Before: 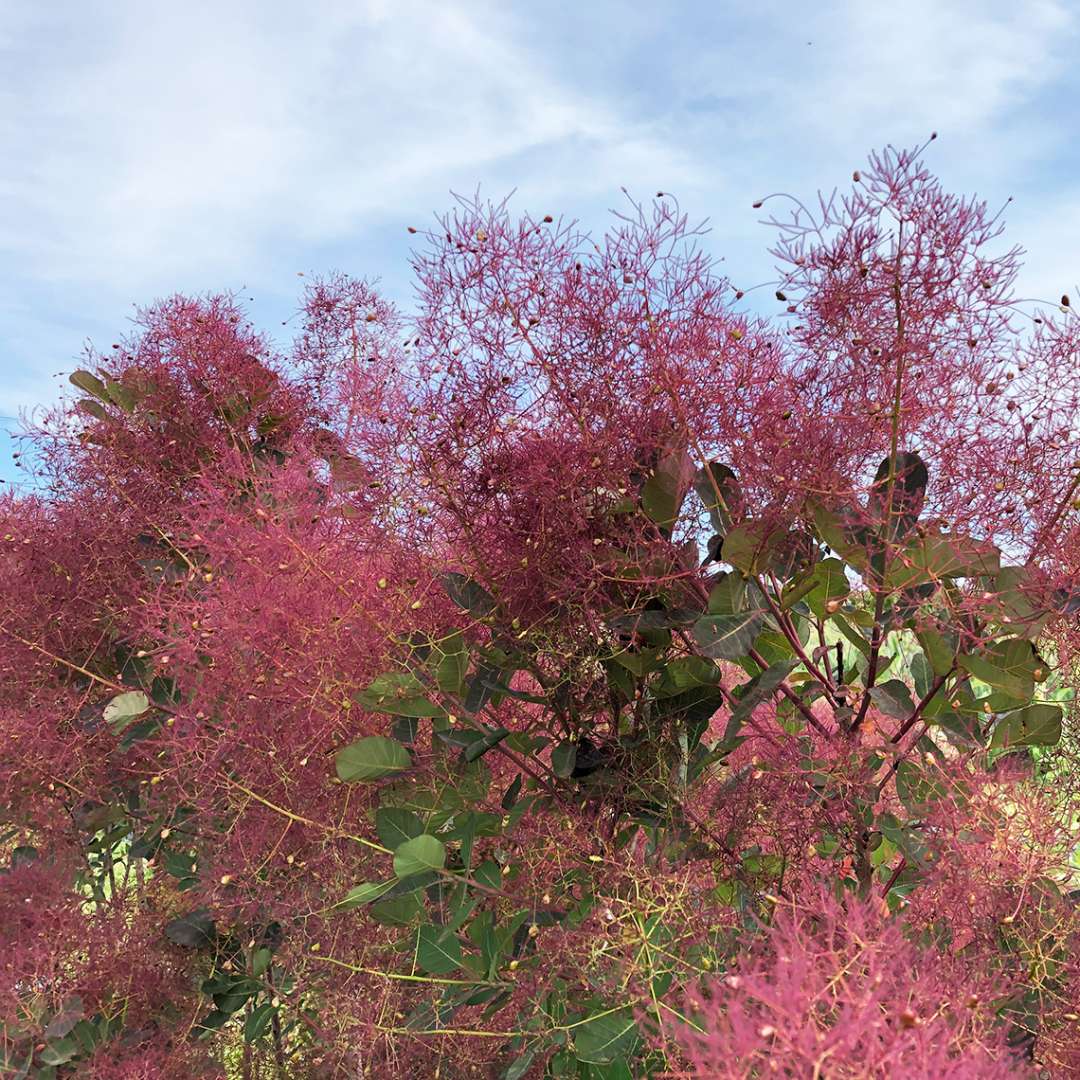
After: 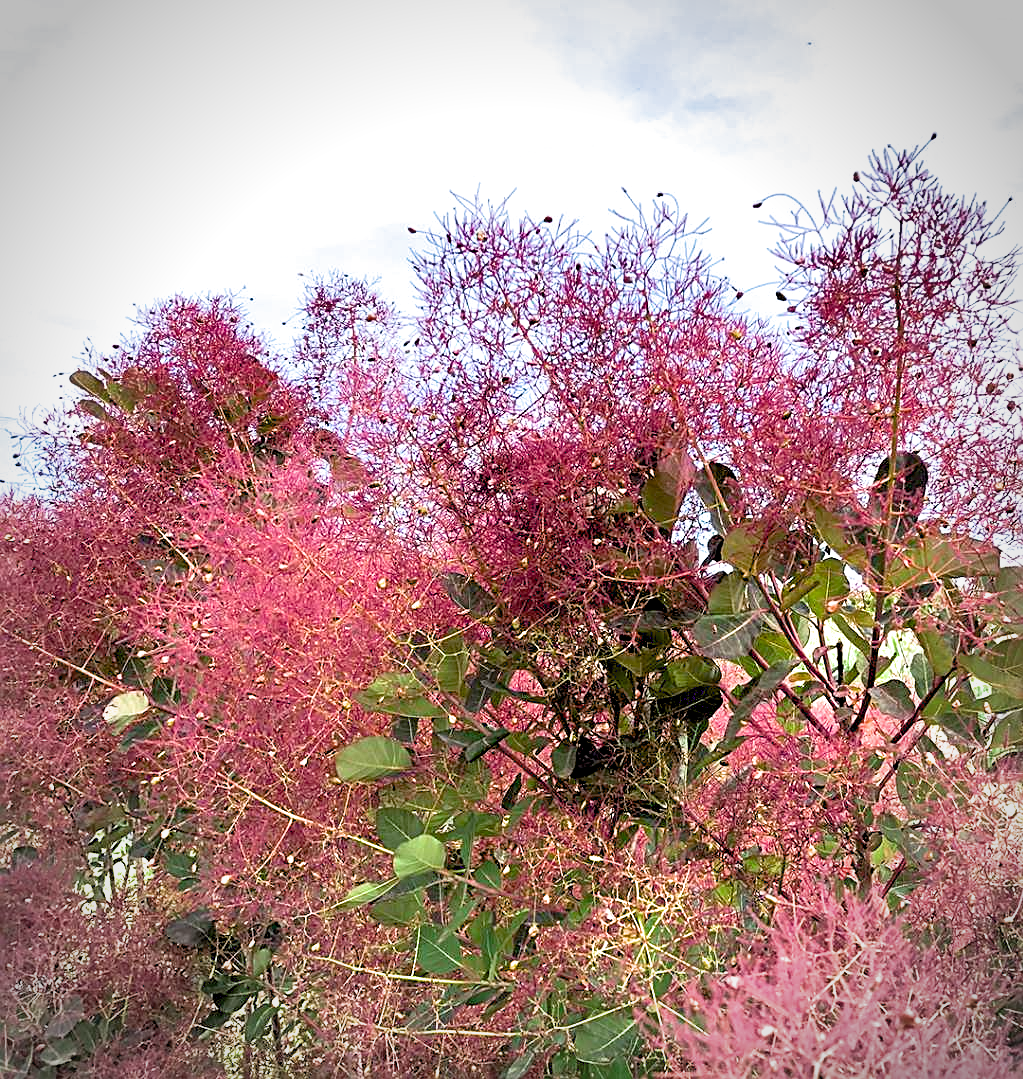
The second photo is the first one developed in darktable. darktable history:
sharpen: on, module defaults
shadows and highlights: low approximation 0.01, soften with gaussian
filmic rgb: black relative exposure -16 EV, white relative exposure 2.93 EV, hardness 9.98
exposure: black level correction 0.011, exposure 1.075 EV, compensate highlight preservation false
crop and rotate: left 0%, right 5.252%
vignetting: automatic ratio true, unbound false
